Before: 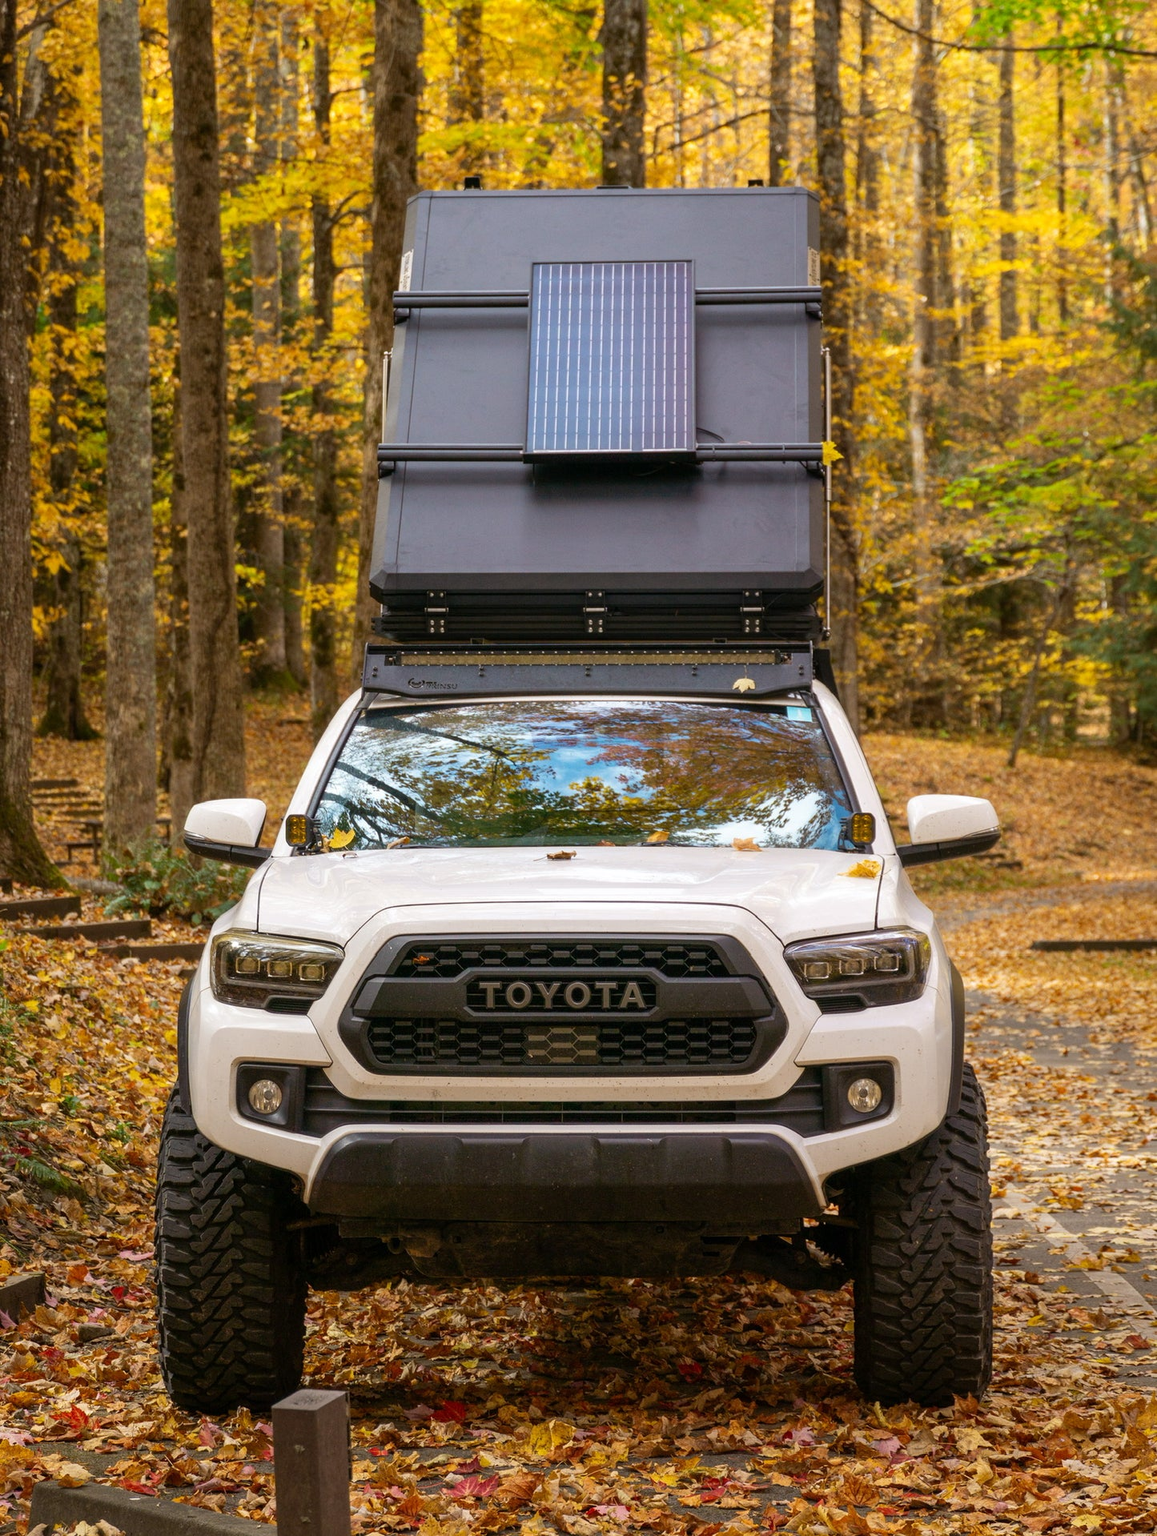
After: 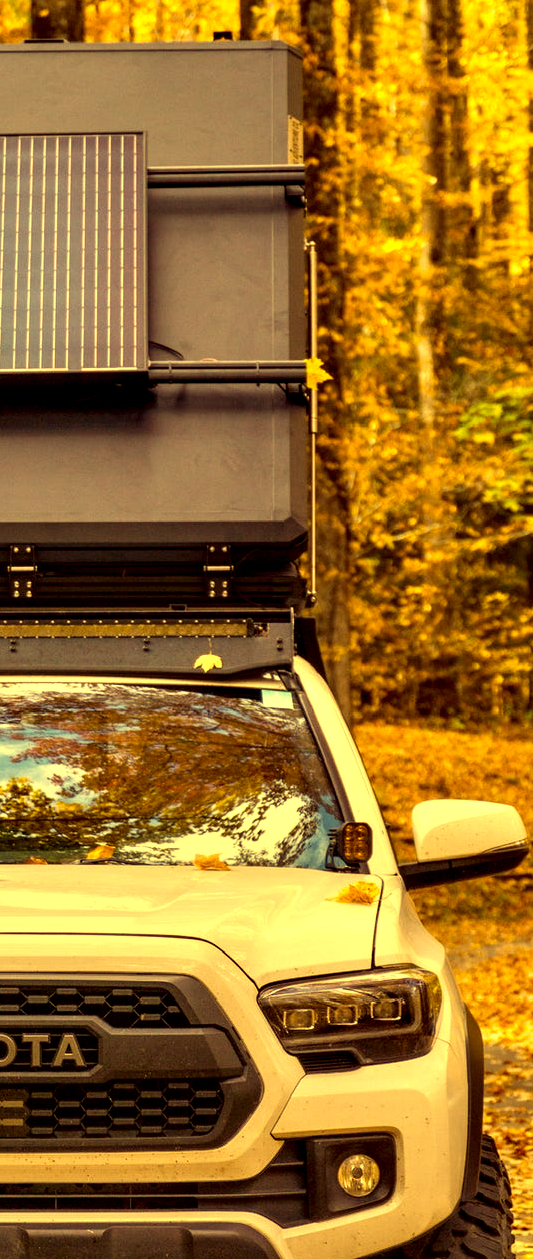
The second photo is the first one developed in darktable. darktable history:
crop and rotate: left 49.936%, top 10.094%, right 13.136%, bottom 24.256%
color correction: highlights a* -0.482, highlights b* 40, shadows a* 9.8, shadows b* -0.161
contrast equalizer: y [[0.601, 0.6, 0.598, 0.598, 0.6, 0.601], [0.5 ×6], [0.5 ×6], [0 ×6], [0 ×6]]
white balance: red 1.138, green 0.996, blue 0.812
